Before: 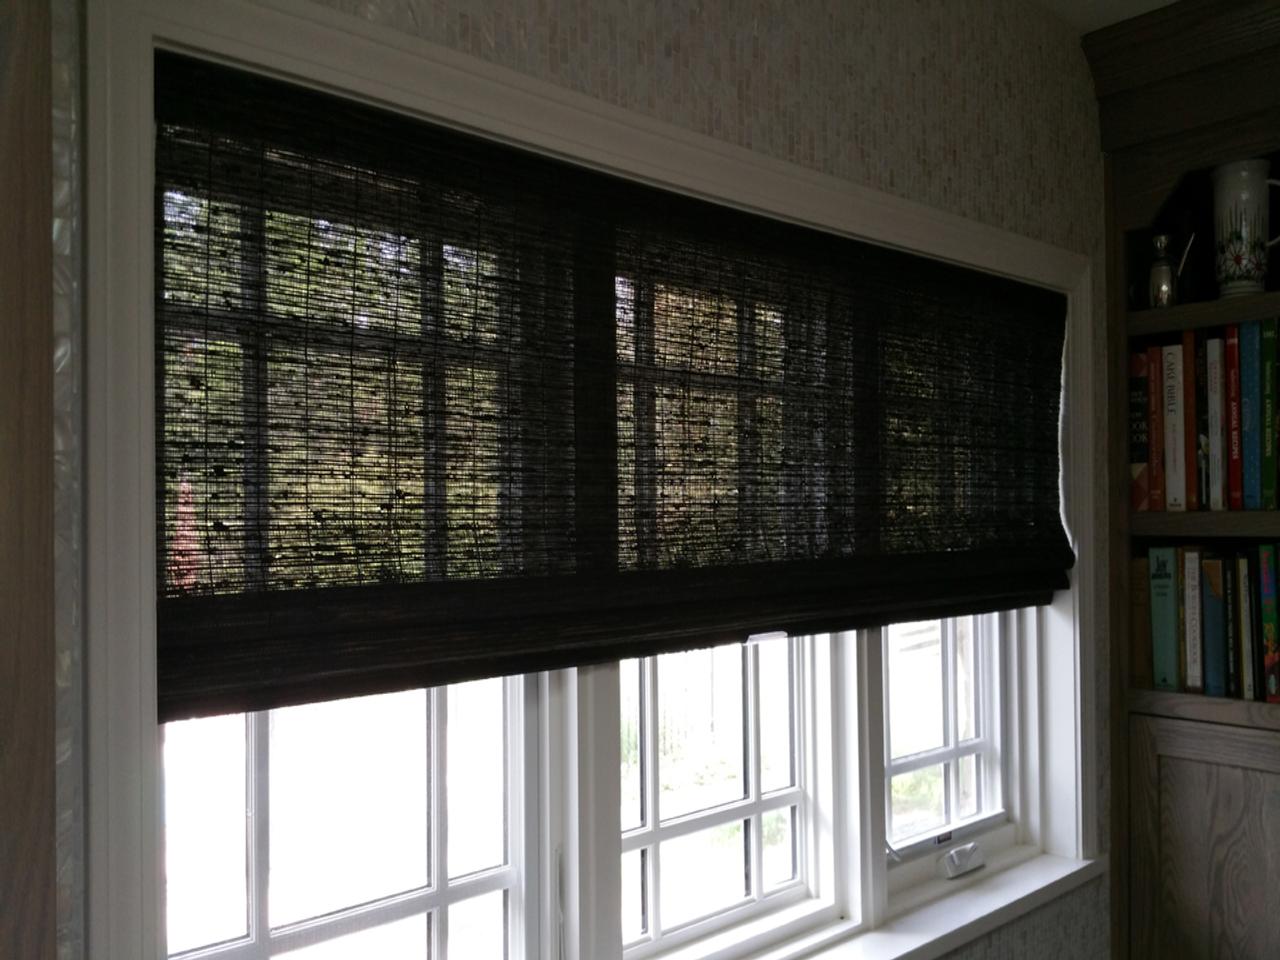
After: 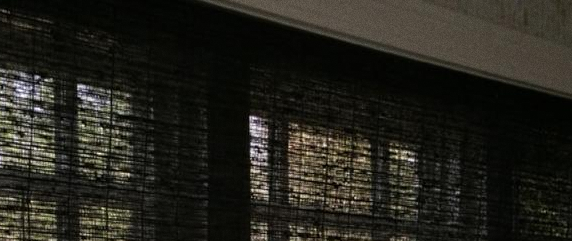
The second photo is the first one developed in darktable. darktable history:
crop: left 28.64%, top 16.832%, right 26.637%, bottom 58.055%
grain: coarseness 0.09 ISO
